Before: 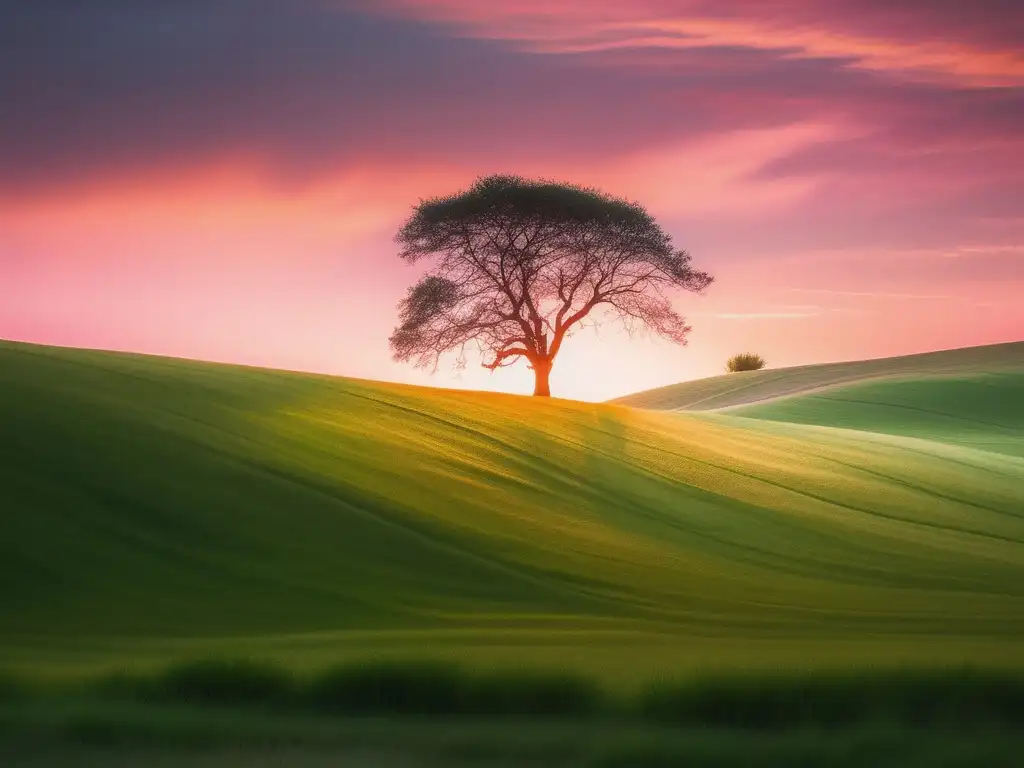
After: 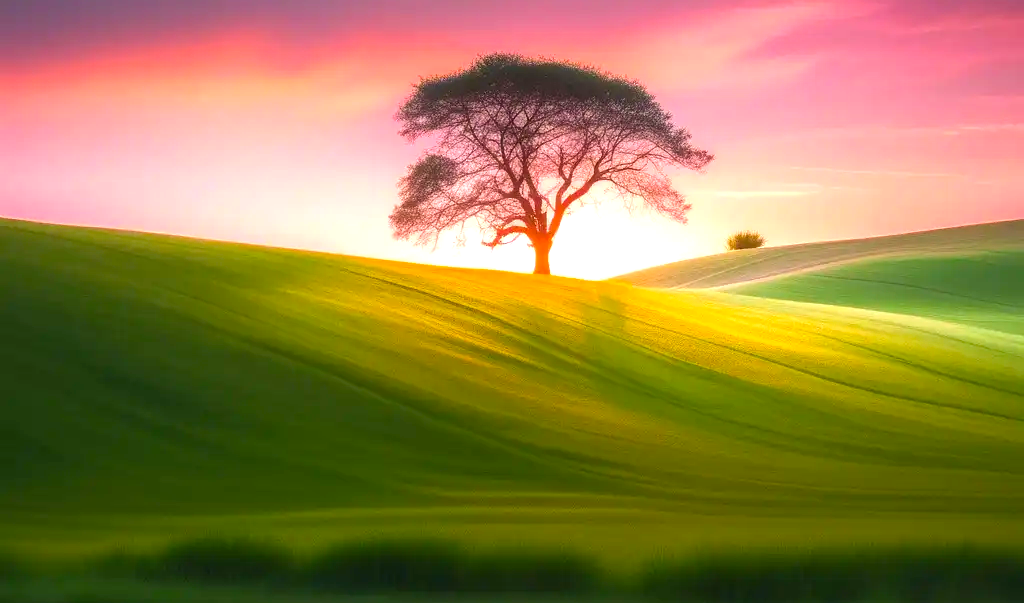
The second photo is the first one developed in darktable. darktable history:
color balance rgb: perceptual saturation grading › global saturation 0.711%, global vibrance 50.275%
exposure: black level correction 0, exposure 0.694 EV, compensate highlight preservation false
tone equalizer: edges refinement/feathering 500, mask exposure compensation -1.57 EV, preserve details no
crop and rotate: top 15.999%, bottom 5.409%
